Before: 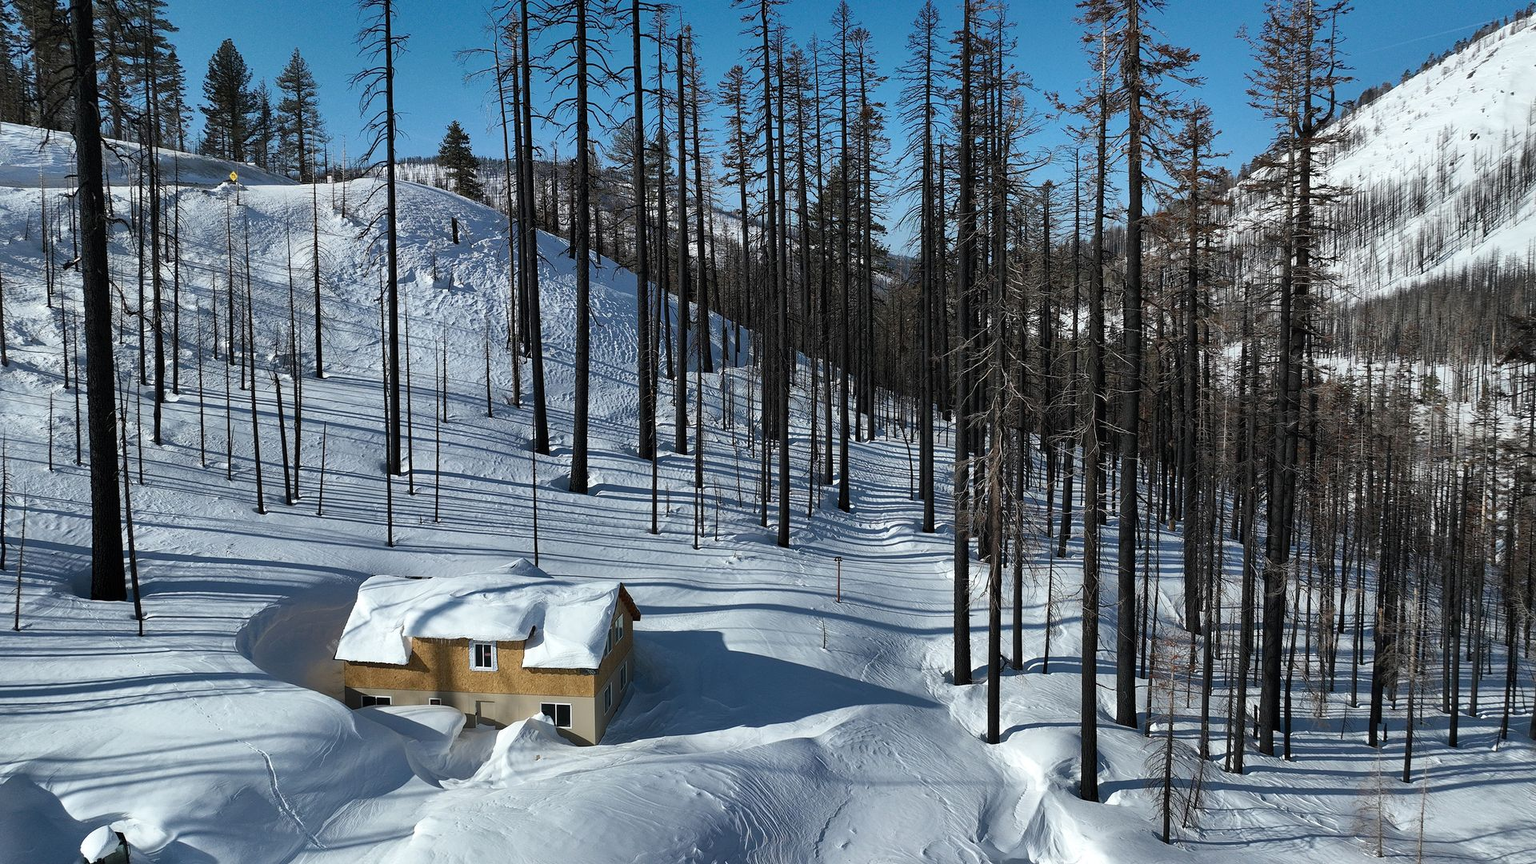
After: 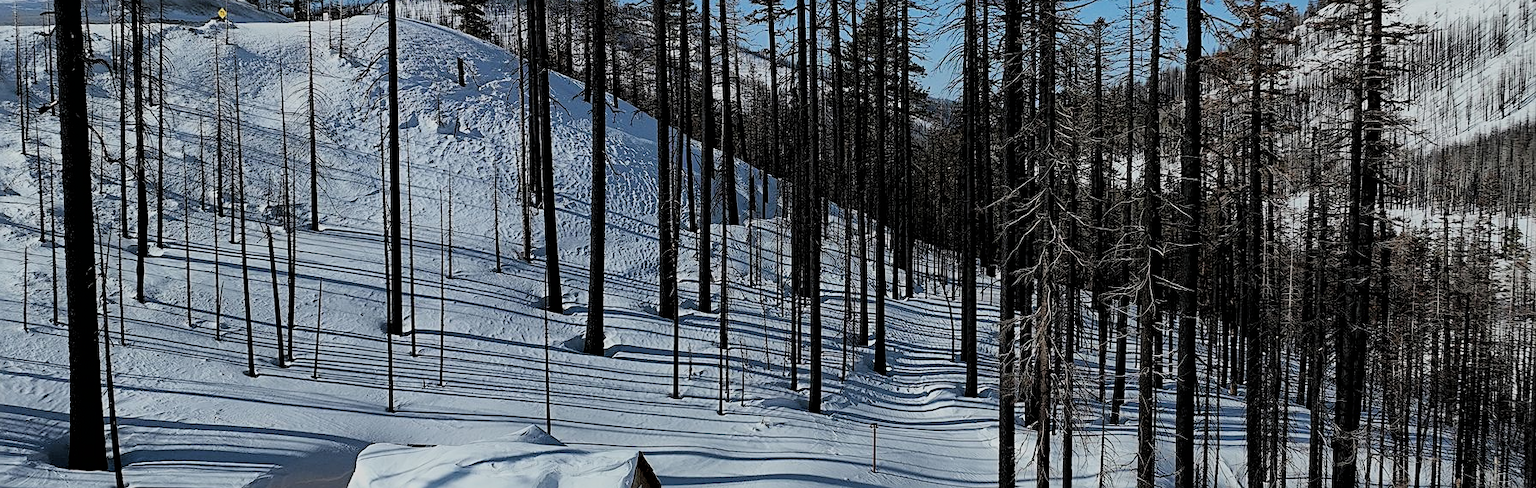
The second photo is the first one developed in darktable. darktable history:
filmic rgb: black relative exposure -4.66 EV, white relative exposure 4.8 EV, threshold 5.95 EV, hardness 2.36, latitude 35.24%, contrast 1.041, highlights saturation mix 0.871%, shadows ↔ highlights balance 1.23%, color science v6 (2022), iterations of high-quality reconstruction 0, enable highlight reconstruction true
crop: left 1.815%, top 19.059%, right 5.336%, bottom 28.396%
sharpen: on, module defaults
